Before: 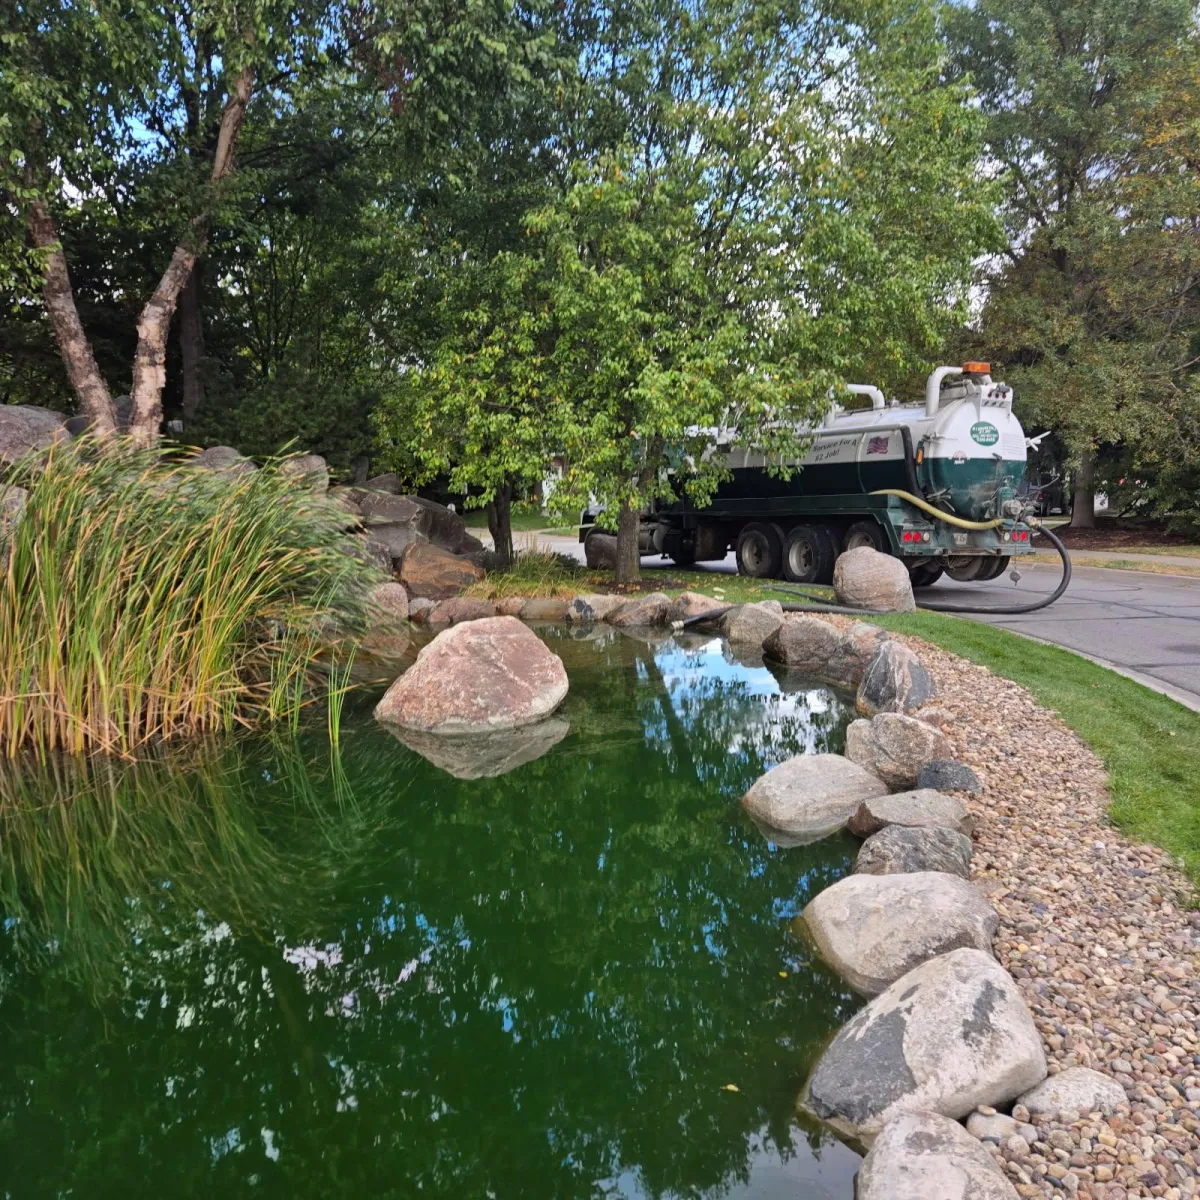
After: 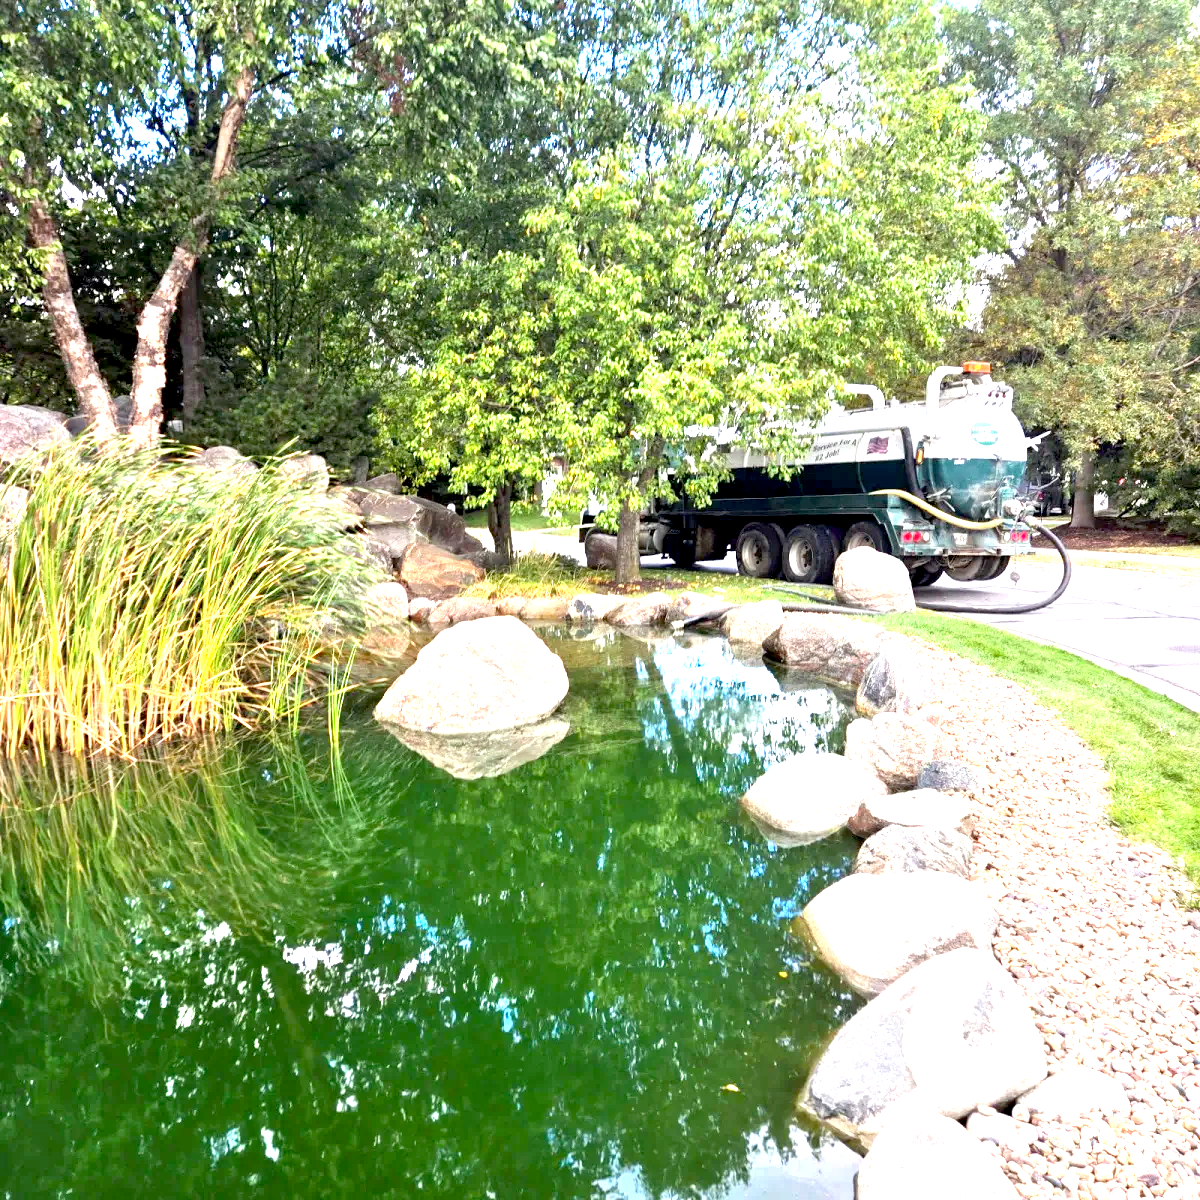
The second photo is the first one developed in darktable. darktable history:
exposure: black level correction 0.005, exposure 2.066 EV, compensate exposure bias true, compensate highlight preservation false
